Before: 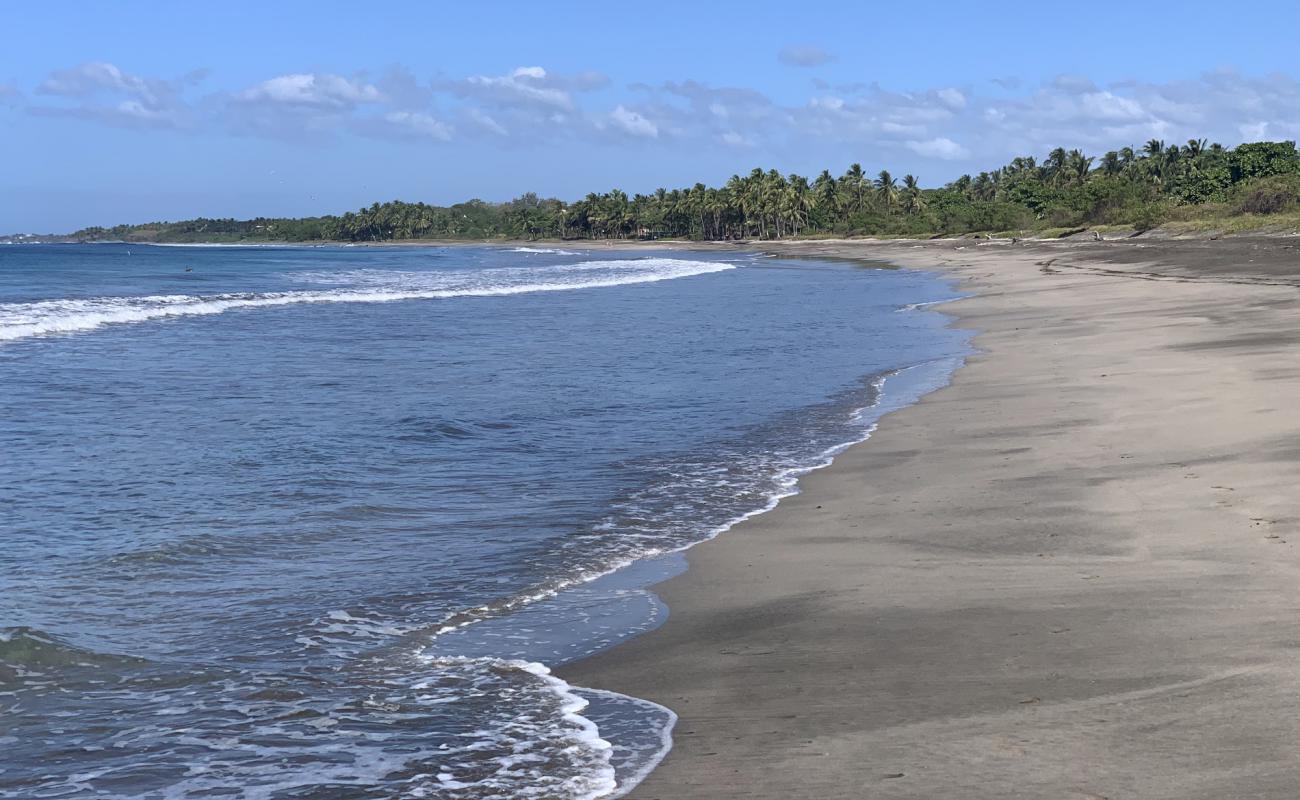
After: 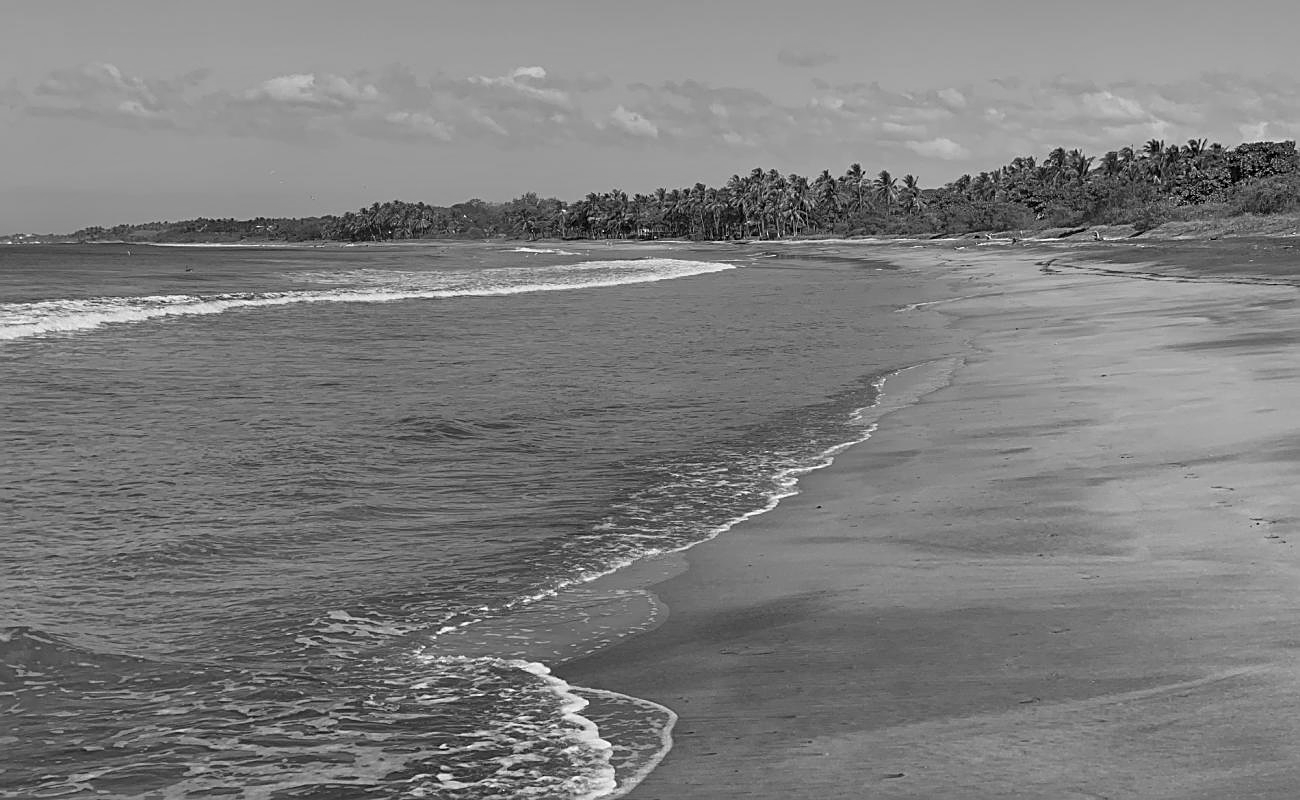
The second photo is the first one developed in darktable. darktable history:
sharpen: on, module defaults
white balance: emerald 1
monochrome: a -35.87, b 49.73, size 1.7
exposure: exposure -0.157 EV, compensate highlight preservation false
